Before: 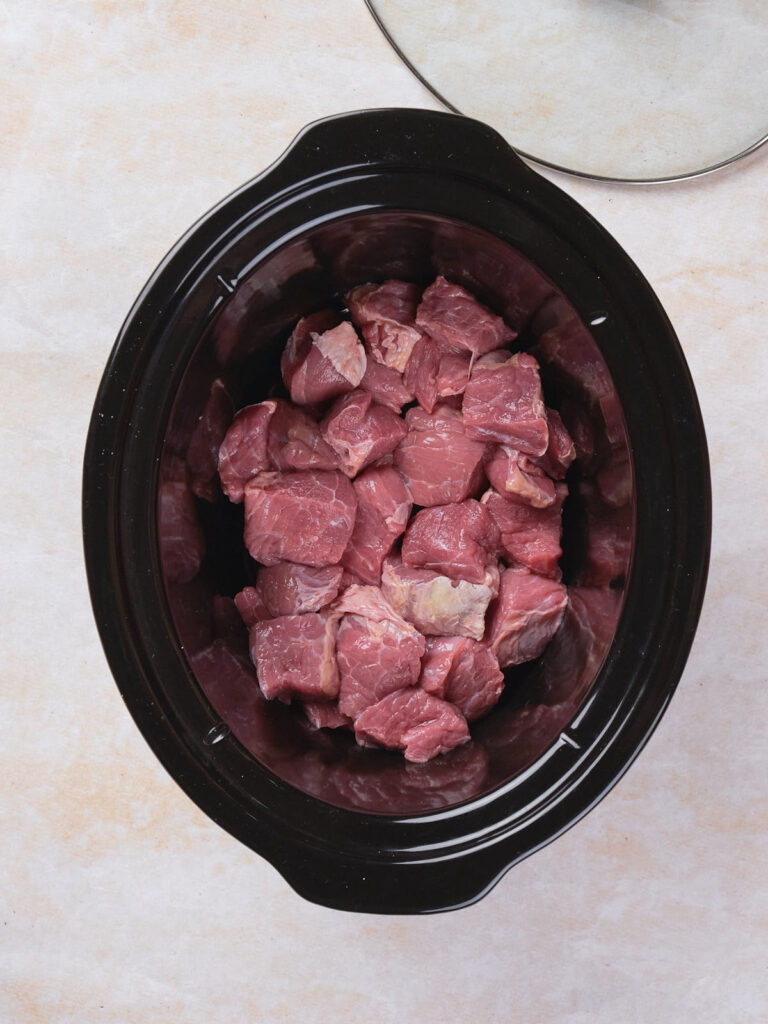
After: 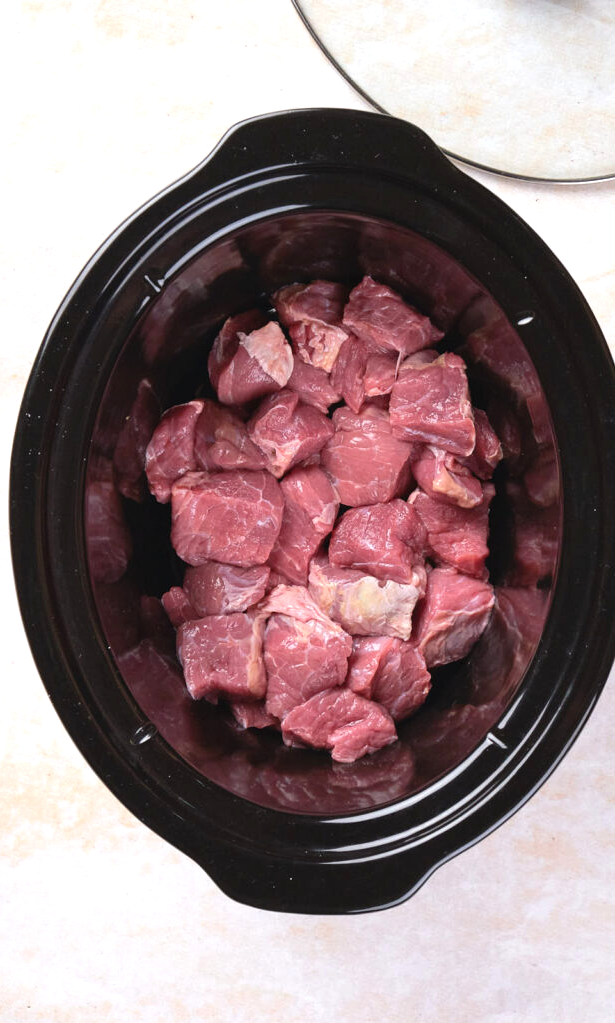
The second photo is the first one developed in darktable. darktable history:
levels: levels [0, 0.43, 0.859]
crop and rotate: left 9.597%, right 10.195%
